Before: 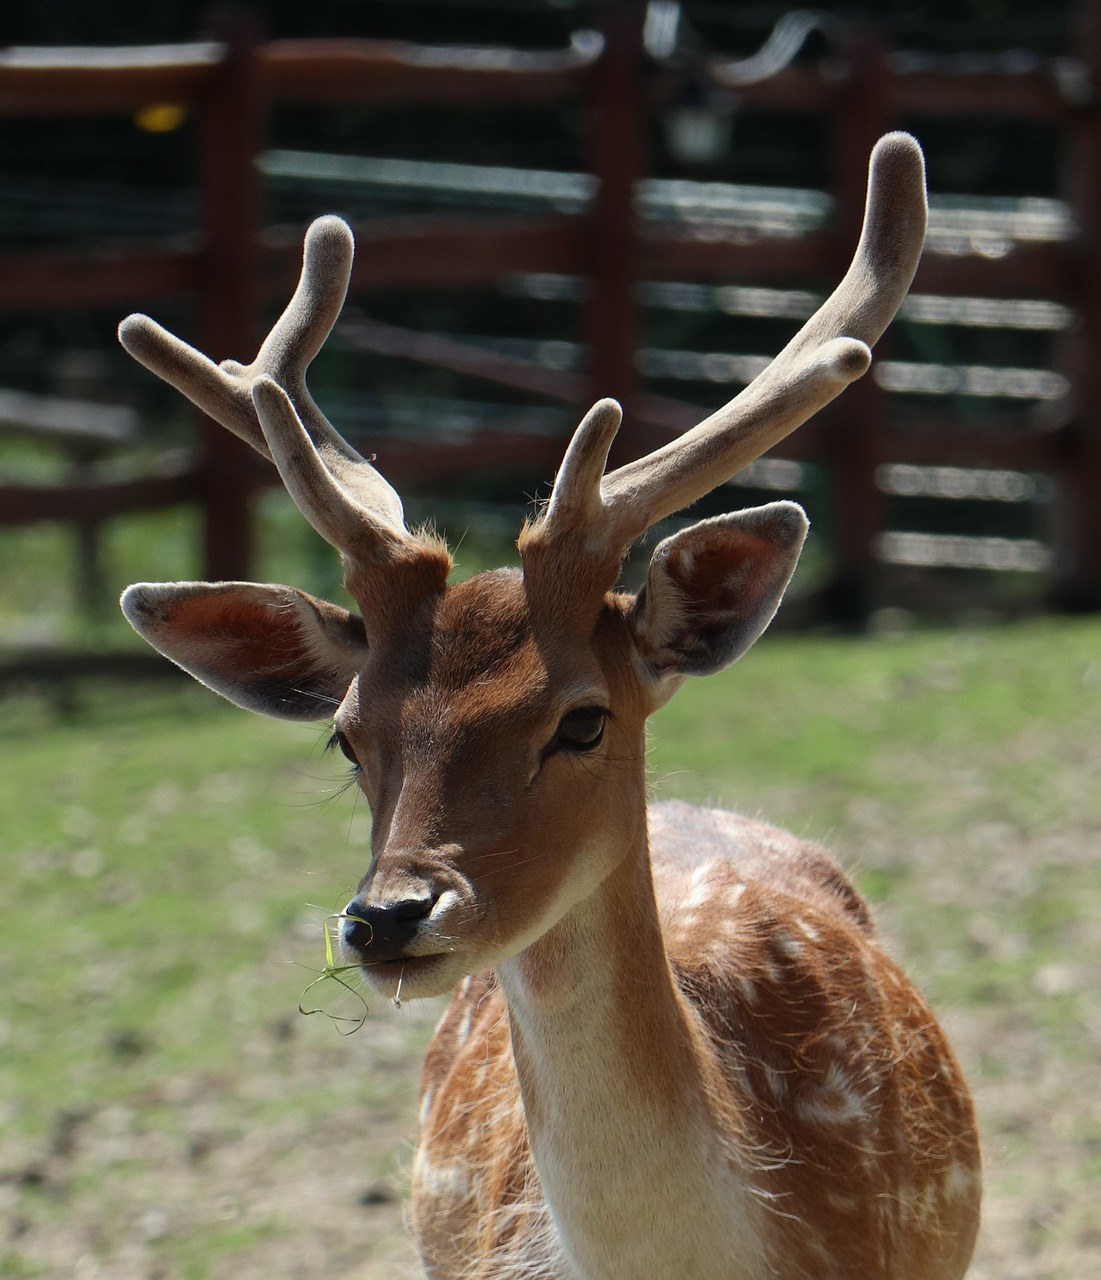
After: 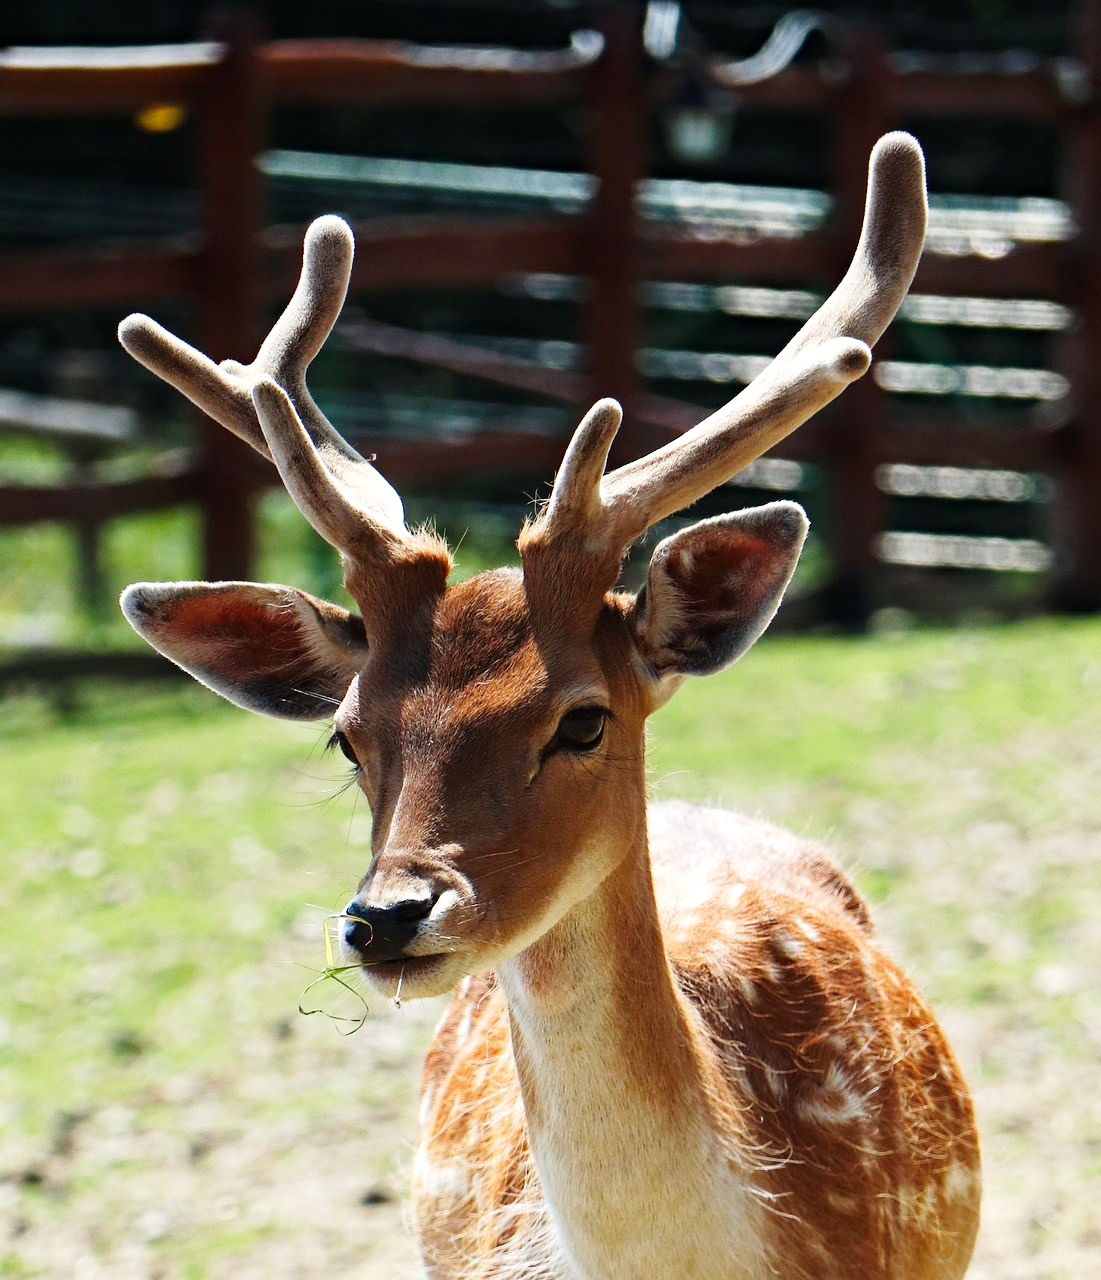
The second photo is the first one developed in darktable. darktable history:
tone curve: curves: ch0 [(0, 0.003) (0.044, 0.025) (0.12, 0.089) (0.197, 0.168) (0.281, 0.273) (0.468, 0.548) (0.583, 0.691) (0.701, 0.815) (0.86, 0.922) (1, 0.982)]; ch1 [(0, 0) (0.232, 0.214) (0.404, 0.376) (0.461, 0.425) (0.493, 0.481) (0.501, 0.5) (0.517, 0.524) (0.55, 0.585) (0.598, 0.651) (0.671, 0.735) (0.796, 0.85) (1, 1)]; ch2 [(0, 0) (0.249, 0.216) (0.357, 0.317) (0.448, 0.432) (0.478, 0.492) (0.498, 0.499) (0.517, 0.527) (0.537, 0.564) (0.569, 0.617) (0.61, 0.659) (0.706, 0.75) (0.808, 0.809) (0.991, 0.968)], preserve colors none
haze removal: compatibility mode true, adaptive false
exposure: black level correction 0, exposure 0.685 EV, compensate exposure bias true, compensate highlight preservation false
